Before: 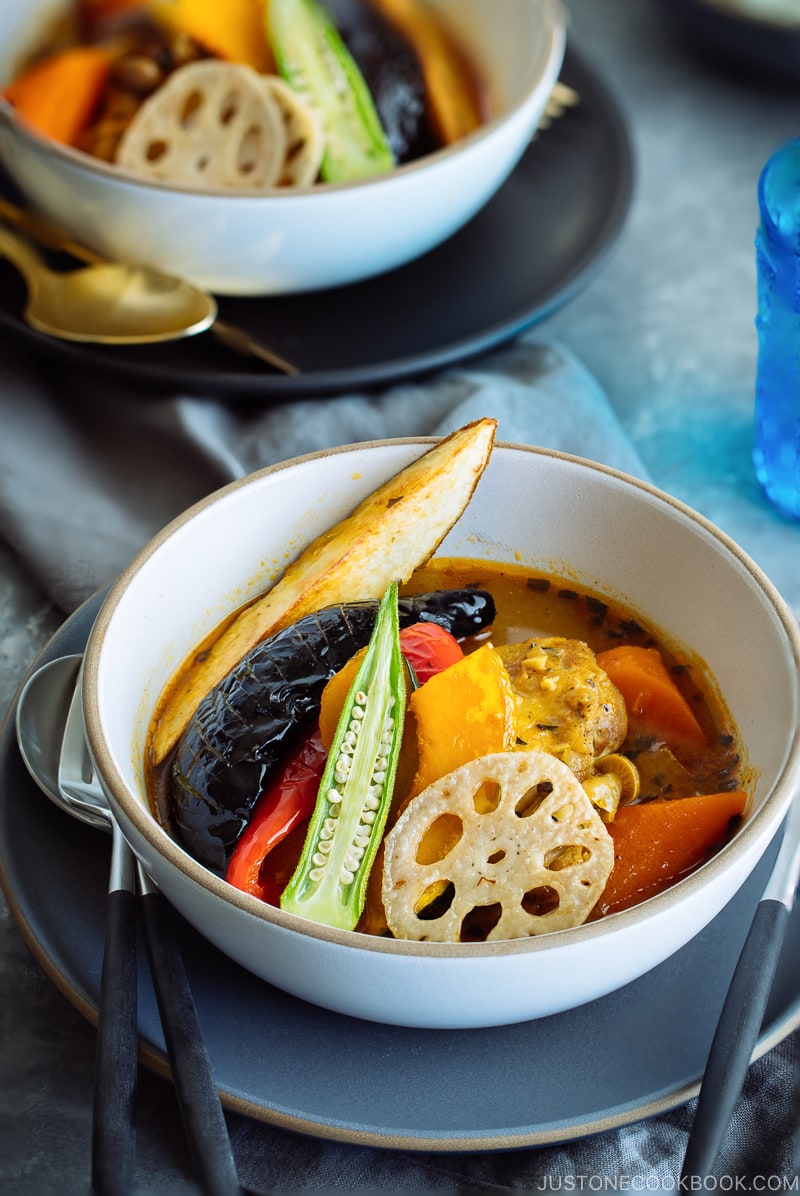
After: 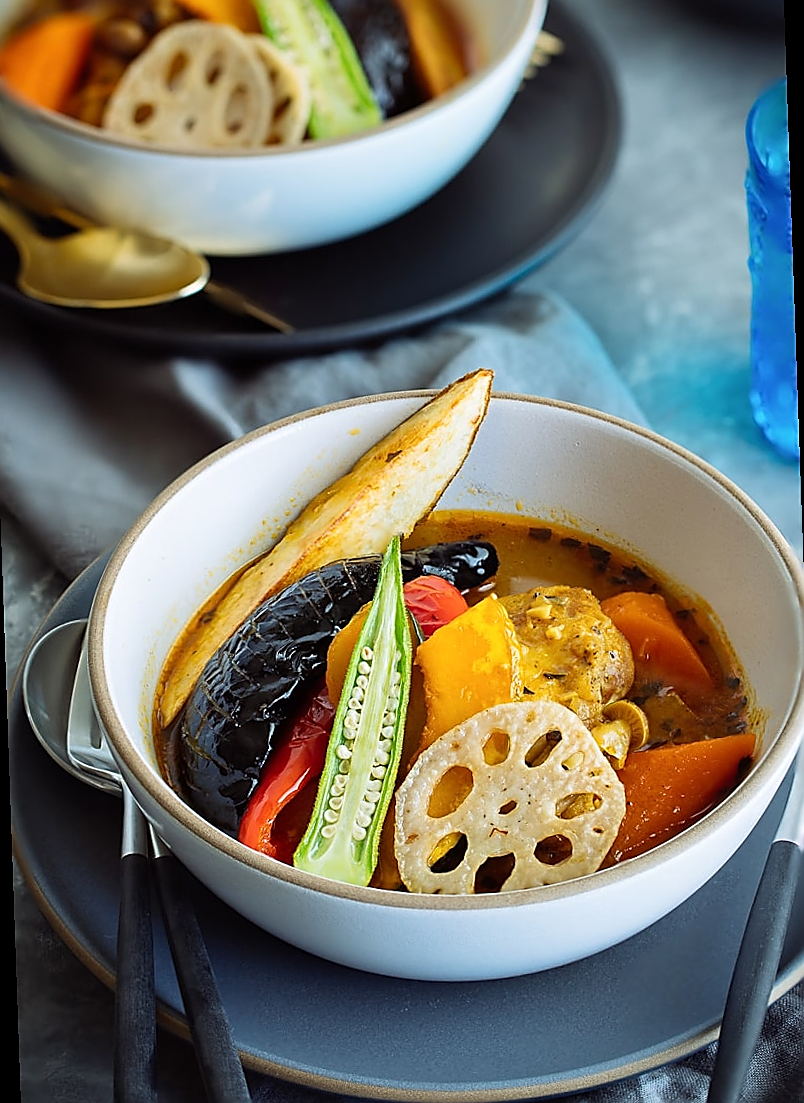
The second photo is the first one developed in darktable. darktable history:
sharpen: radius 1.4, amount 1.25, threshold 0.7
rotate and perspective: rotation -2°, crop left 0.022, crop right 0.978, crop top 0.049, crop bottom 0.951
